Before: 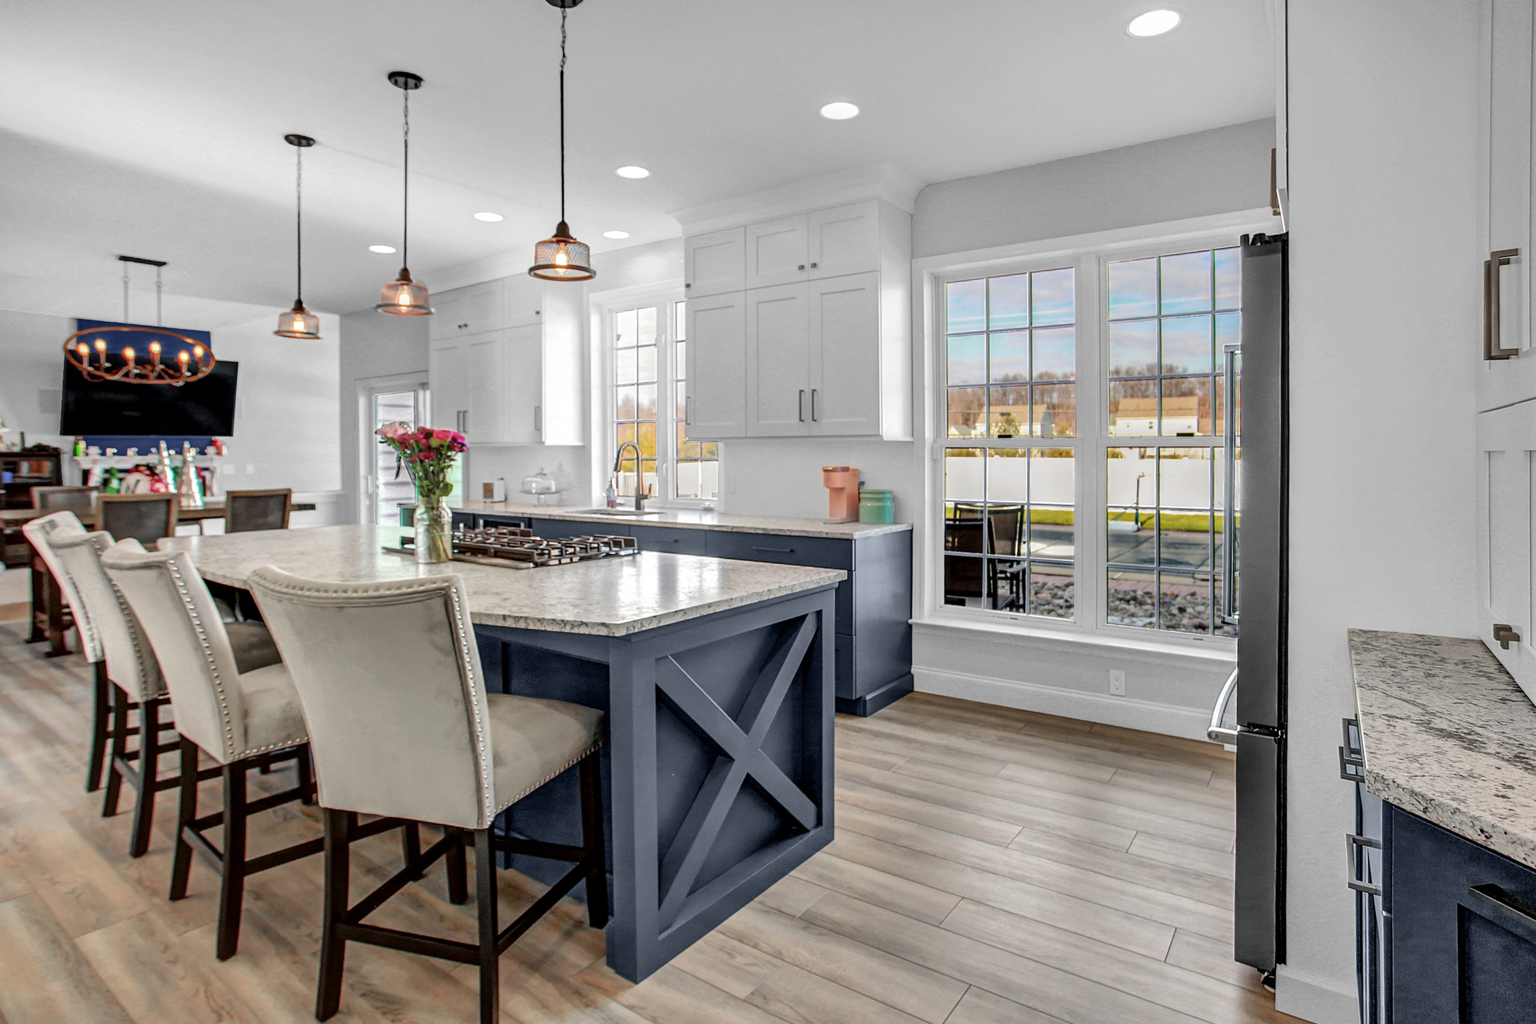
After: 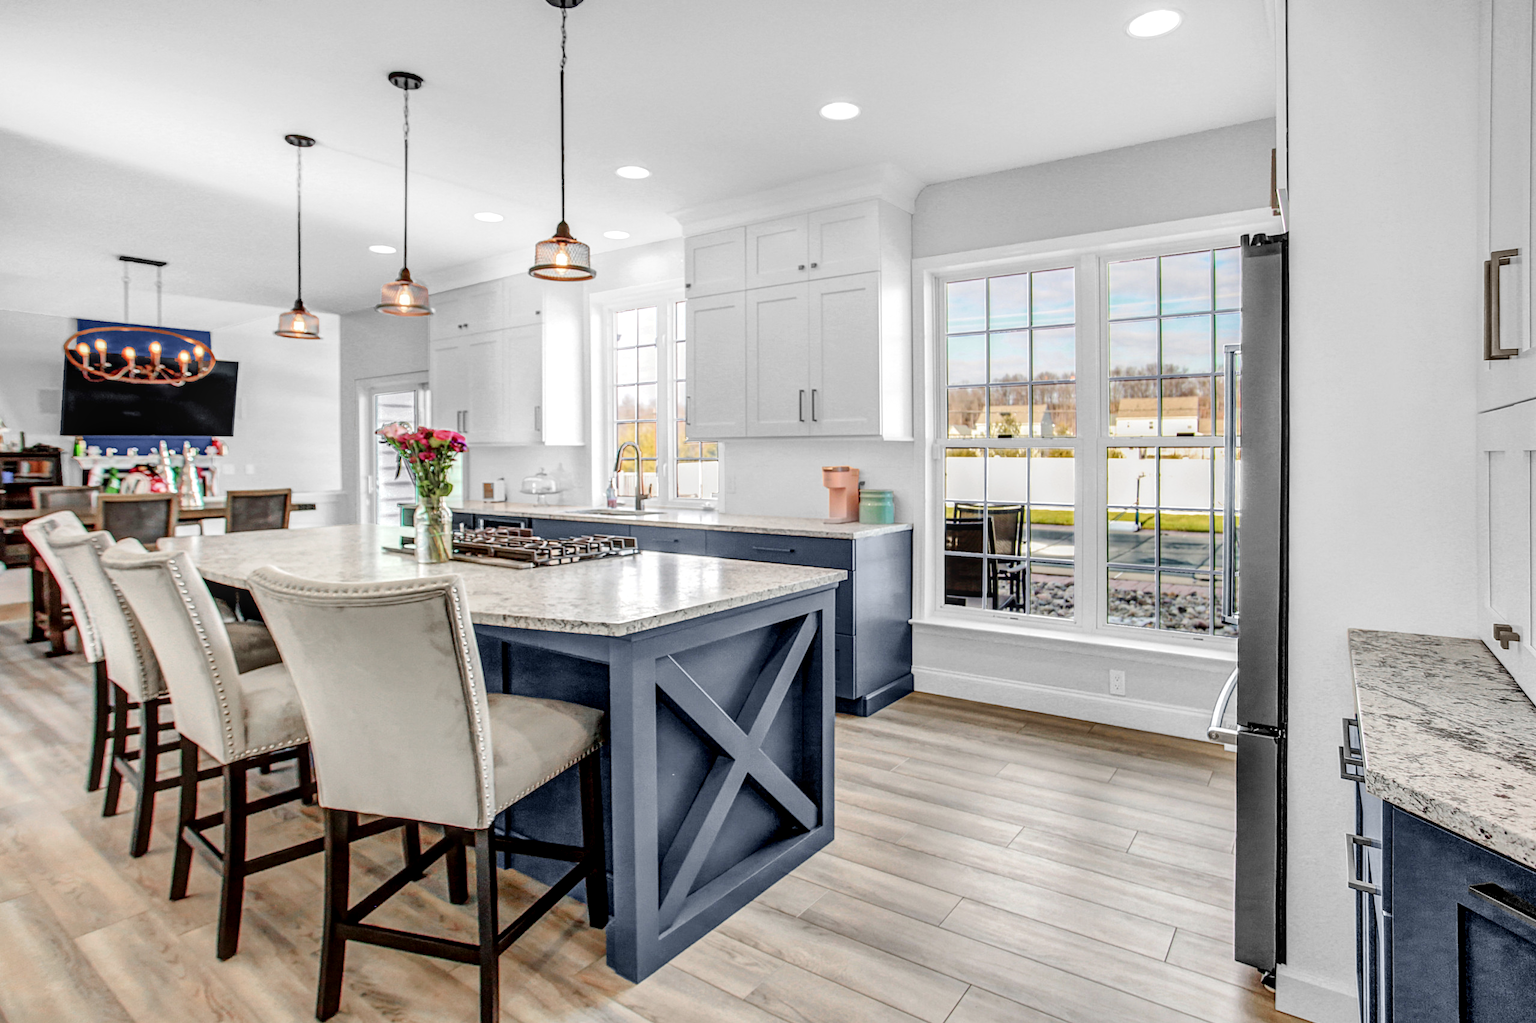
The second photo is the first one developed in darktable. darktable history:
tone curve: curves: ch0 [(0, 0) (0.003, 0.004) (0.011, 0.014) (0.025, 0.032) (0.044, 0.057) (0.069, 0.089) (0.1, 0.128) (0.136, 0.174) (0.177, 0.227) (0.224, 0.287) (0.277, 0.354) (0.335, 0.427) (0.399, 0.507) (0.468, 0.582) (0.543, 0.653) (0.623, 0.726) (0.709, 0.799) (0.801, 0.876) (0.898, 0.937) (1, 1)], preserve colors none
local contrast: on, module defaults
